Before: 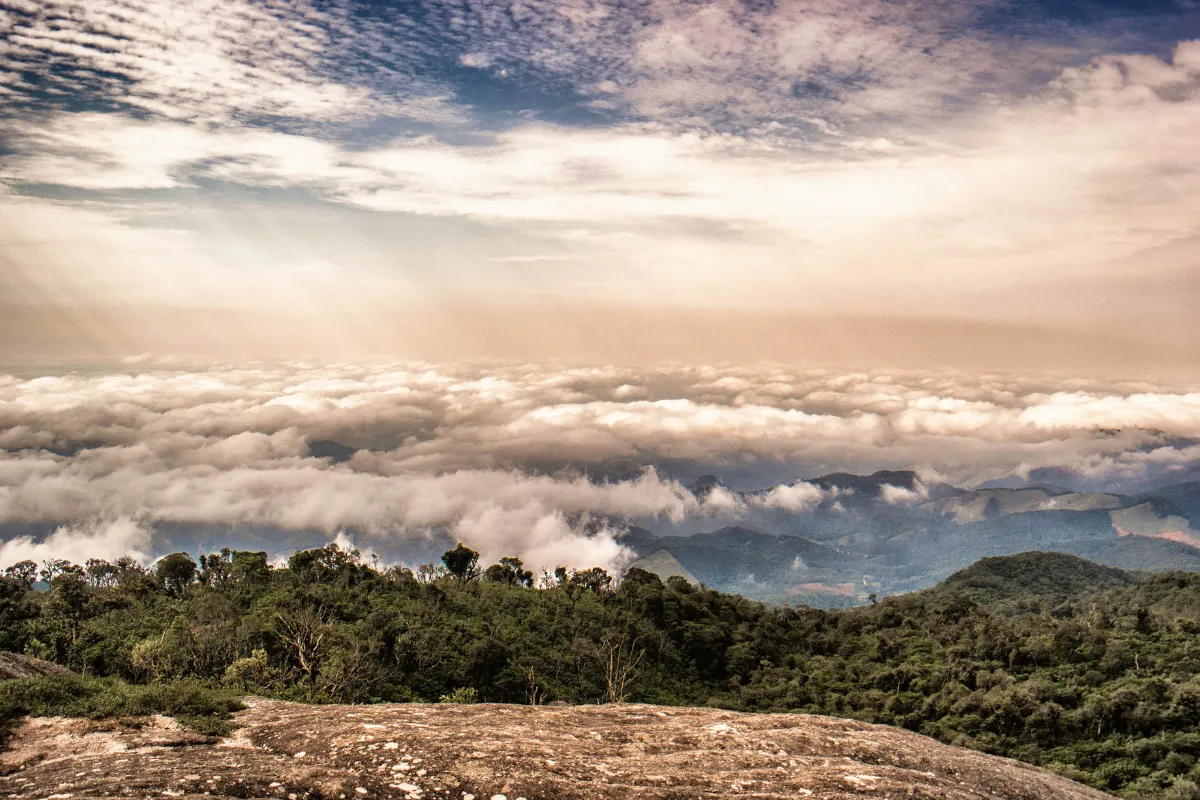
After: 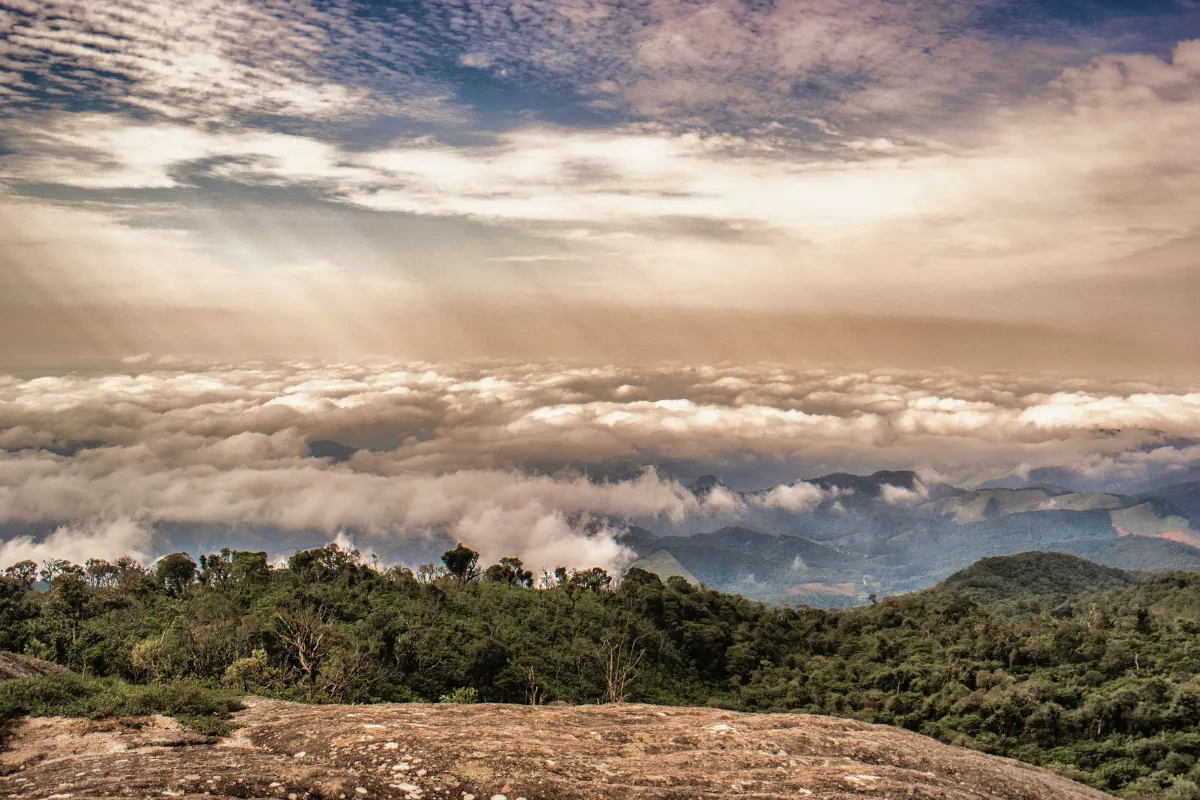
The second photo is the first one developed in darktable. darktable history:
shadows and highlights: shadows 39.82, highlights -59.87
